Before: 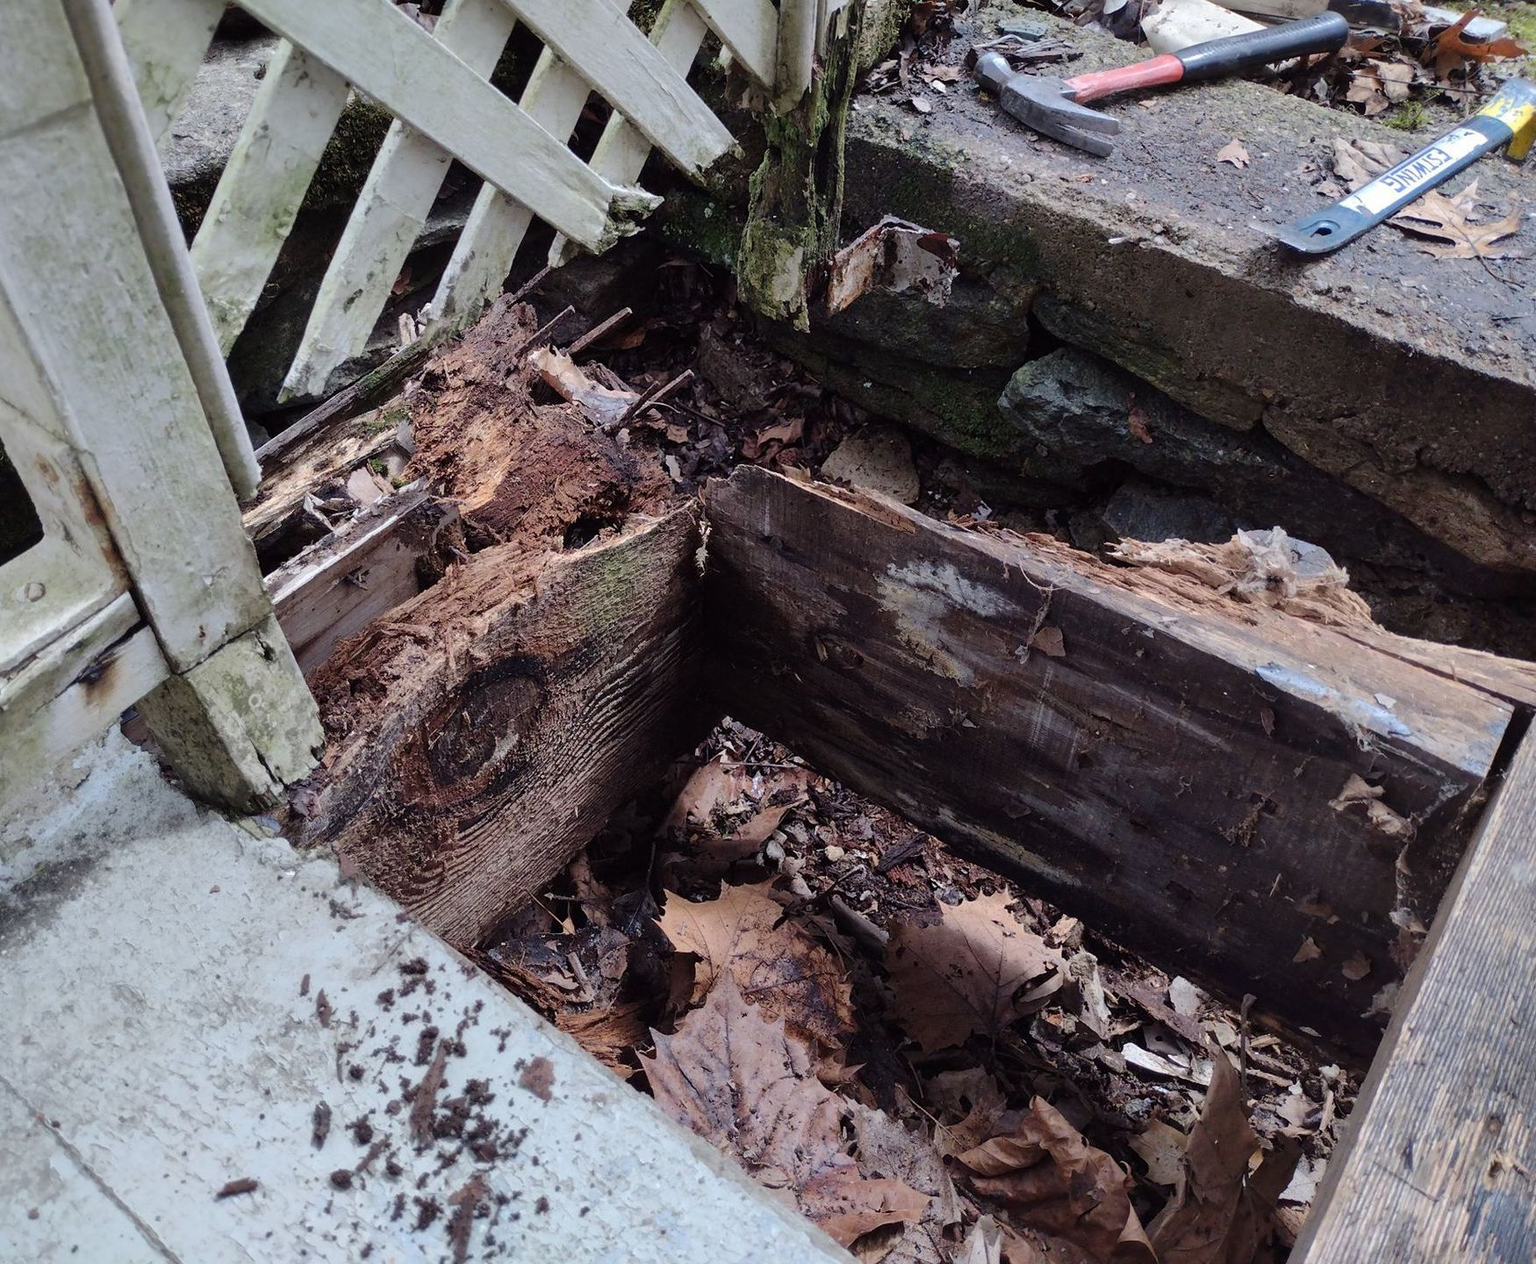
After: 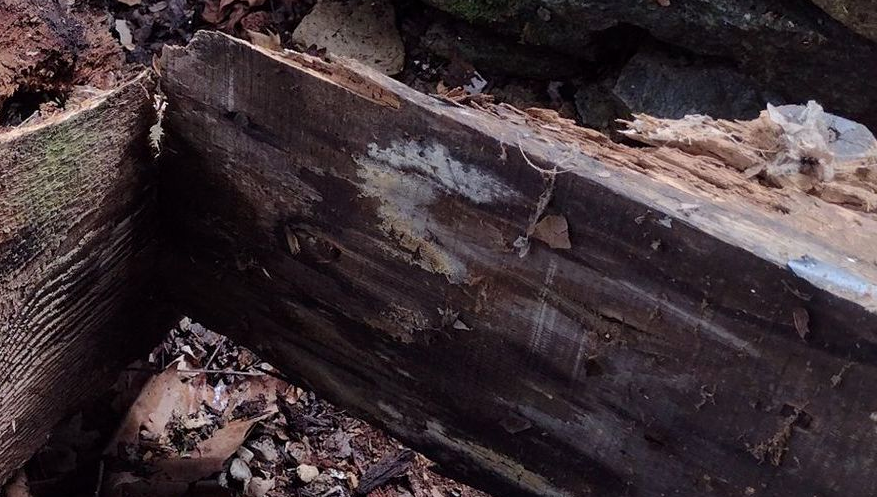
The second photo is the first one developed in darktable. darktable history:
exposure: black level correction 0.001, exposure 0.016 EV, compensate highlight preservation false
crop: left 36.753%, top 34.711%, right 13.078%, bottom 30.754%
